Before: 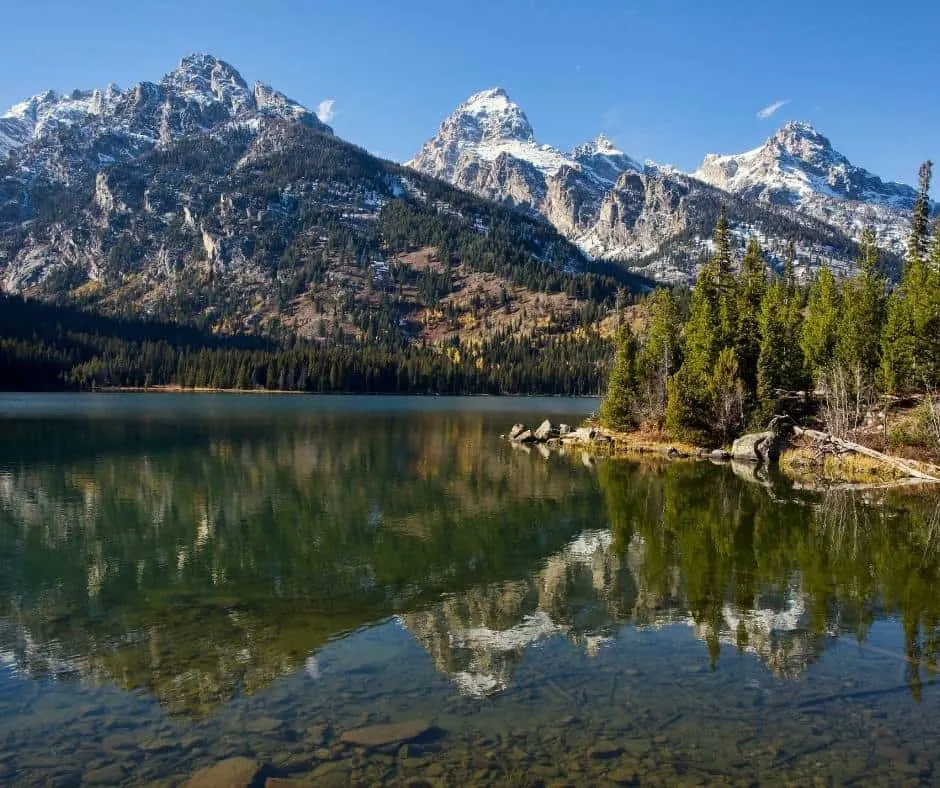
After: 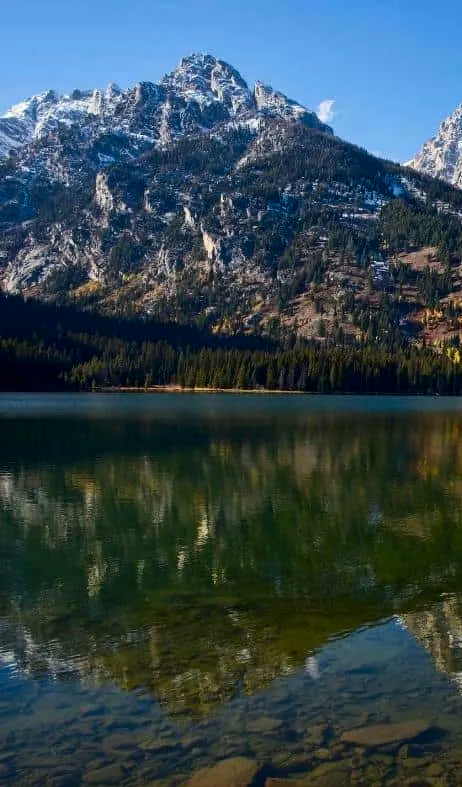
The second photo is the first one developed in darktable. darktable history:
white balance: emerald 1
crop and rotate: left 0%, top 0%, right 50.845%
contrast brightness saturation: contrast 0.13, brightness -0.05, saturation 0.16
